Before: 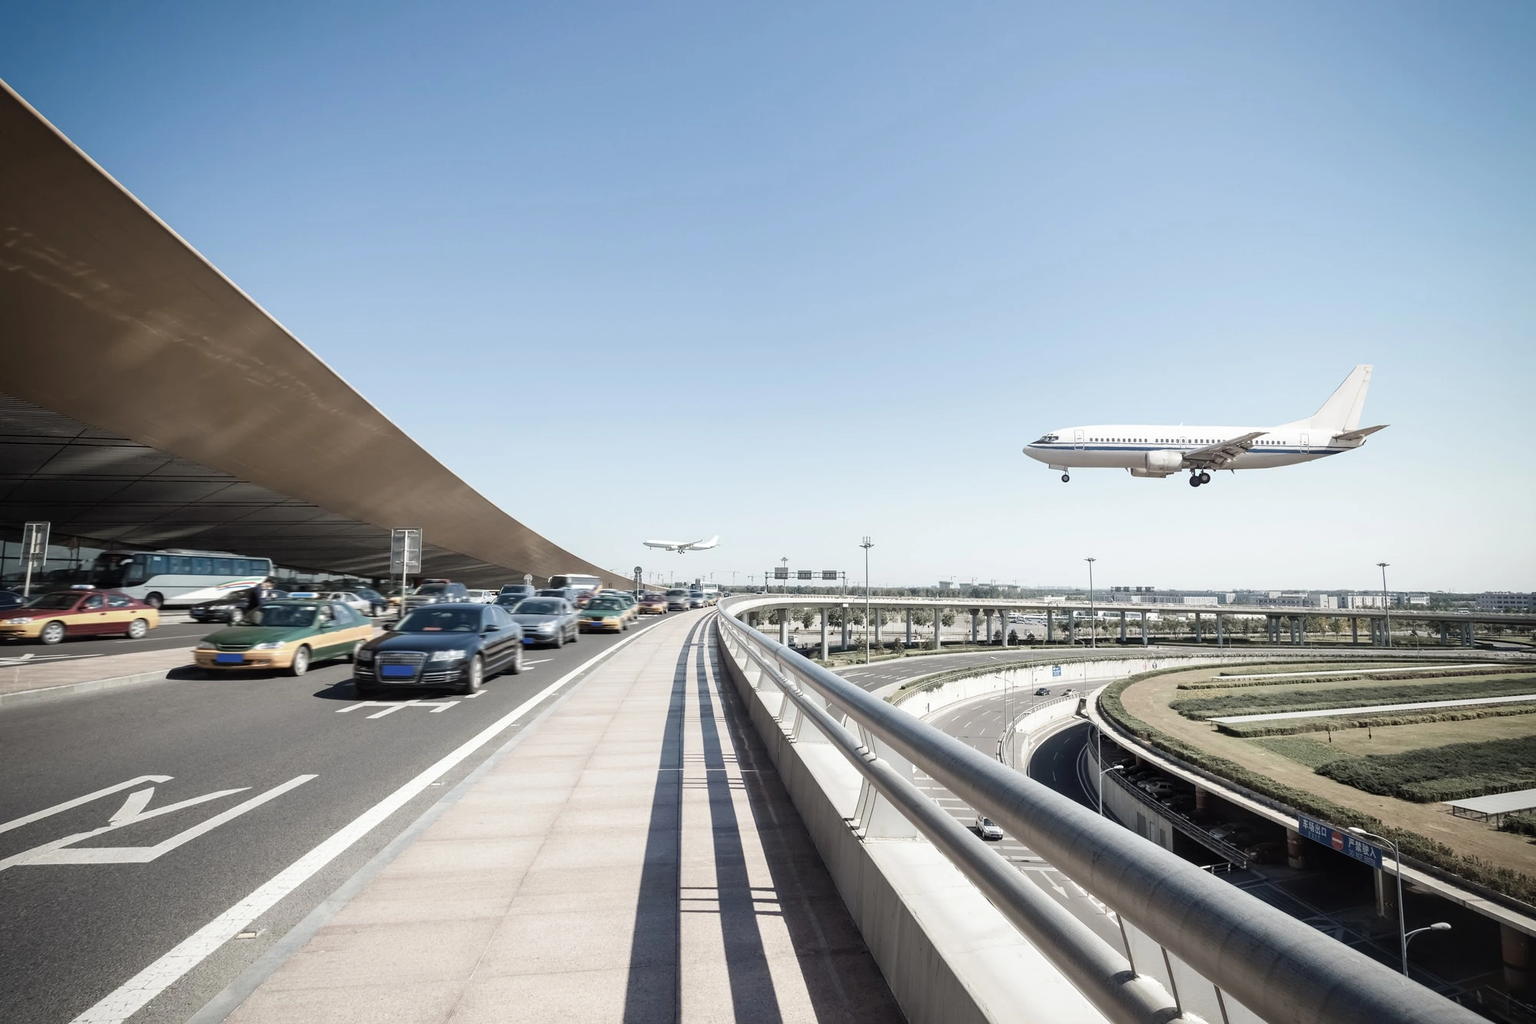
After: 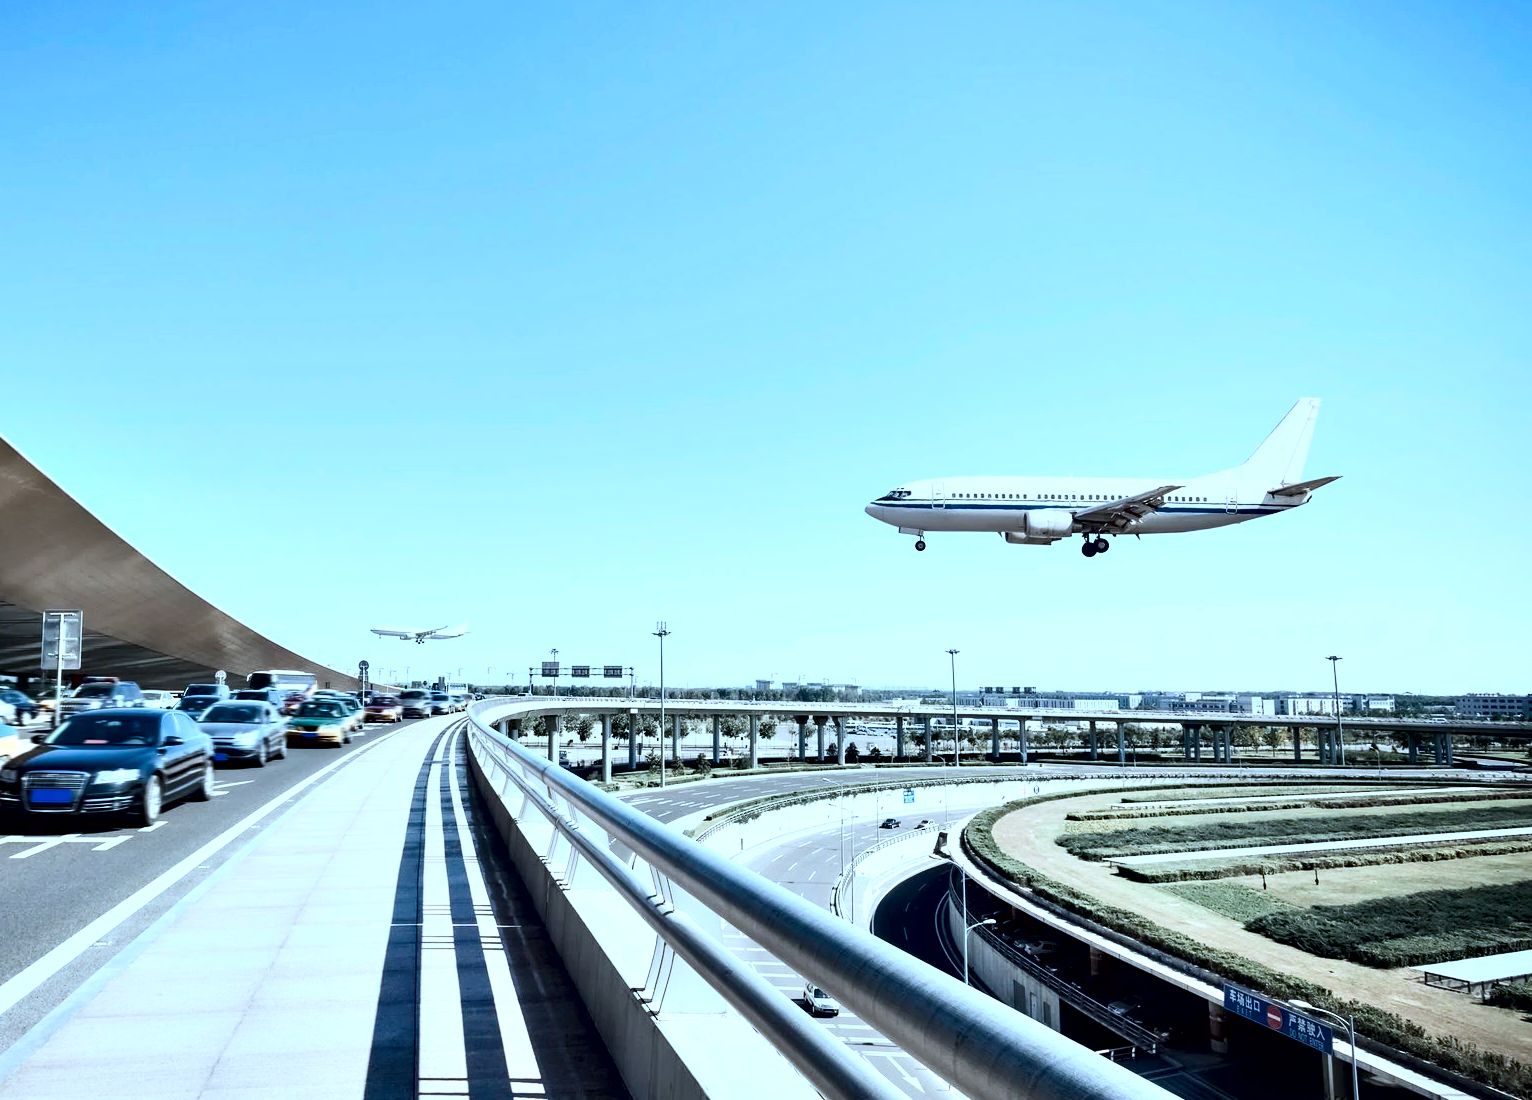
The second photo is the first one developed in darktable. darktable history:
color calibration: illuminant as shot in camera, x 0.385, y 0.38, temperature 3968.78 K, saturation algorithm version 1 (2020)
contrast equalizer: y [[0.6 ×6], [0.55 ×6], [0 ×6], [0 ×6], [0 ×6]]
contrast brightness saturation: contrast 0.227, brightness 0.101, saturation 0.288
crop: left 23.361%, top 5.818%, bottom 11.642%
